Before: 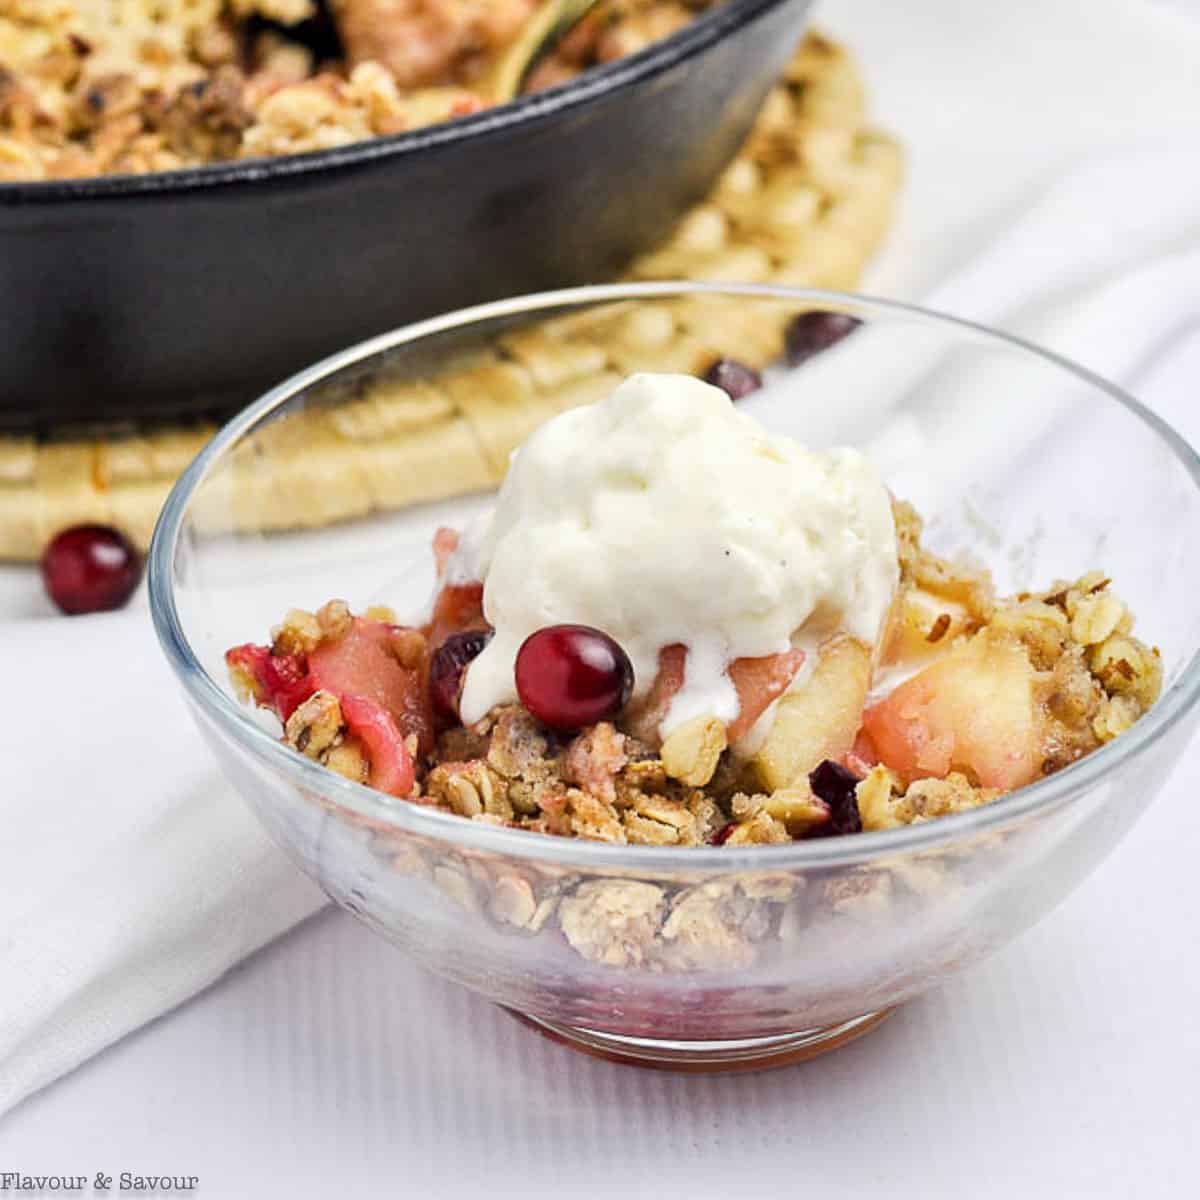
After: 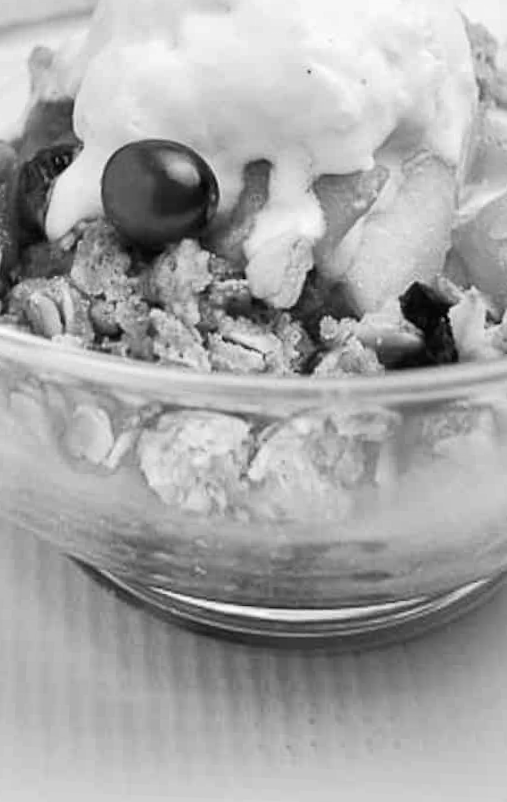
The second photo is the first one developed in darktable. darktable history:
monochrome: a -6.99, b 35.61, size 1.4
rotate and perspective: rotation 0.72°, lens shift (vertical) -0.352, lens shift (horizontal) -0.051, crop left 0.152, crop right 0.859, crop top 0.019, crop bottom 0.964
crop and rotate: left 29.237%, top 31.152%, right 19.807%
